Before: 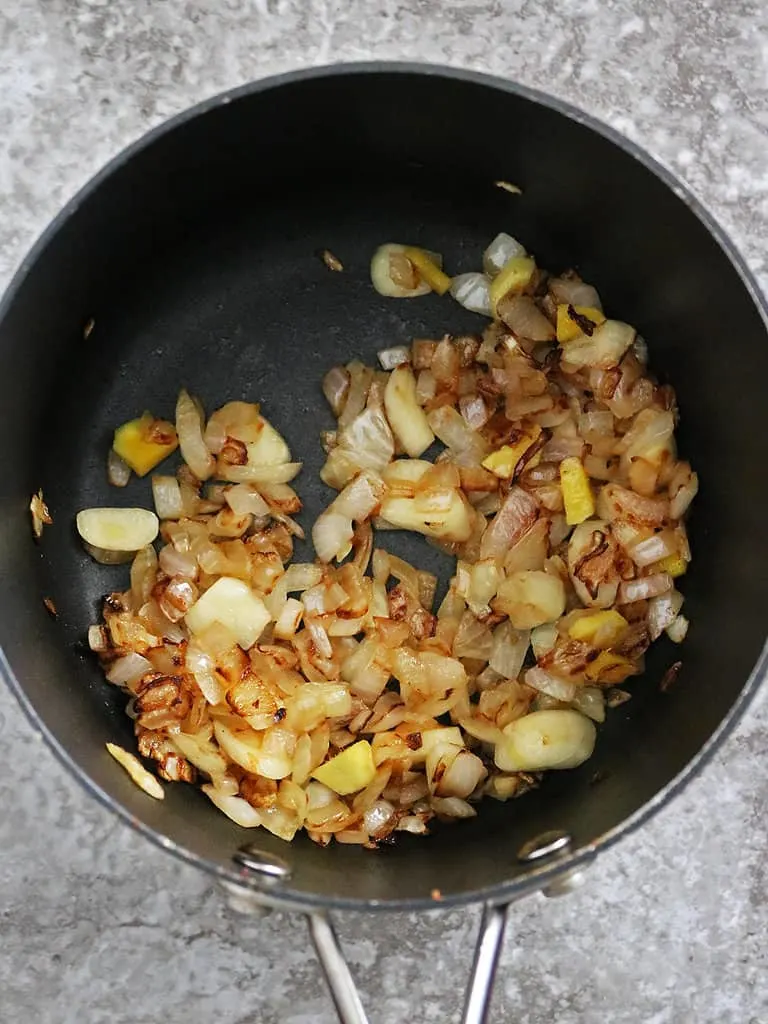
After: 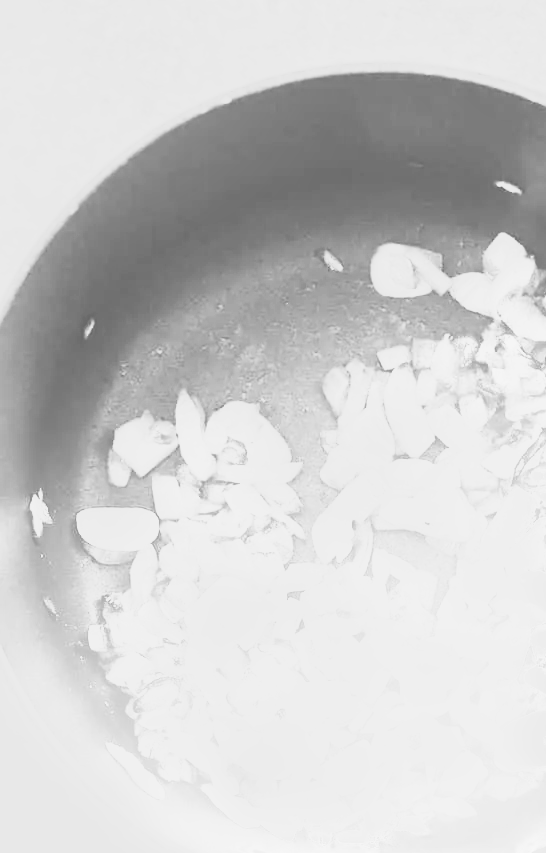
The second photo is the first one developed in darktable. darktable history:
monochrome: a 26.22, b 42.67, size 0.8
crop: right 28.885%, bottom 16.626%
bloom: size 40%
base curve: curves: ch0 [(0, 0) (0.007, 0.004) (0.027, 0.03) (0.046, 0.07) (0.207, 0.54) (0.442, 0.872) (0.673, 0.972) (1, 1)], preserve colors none
exposure: exposure 2.25 EV, compensate highlight preservation false
